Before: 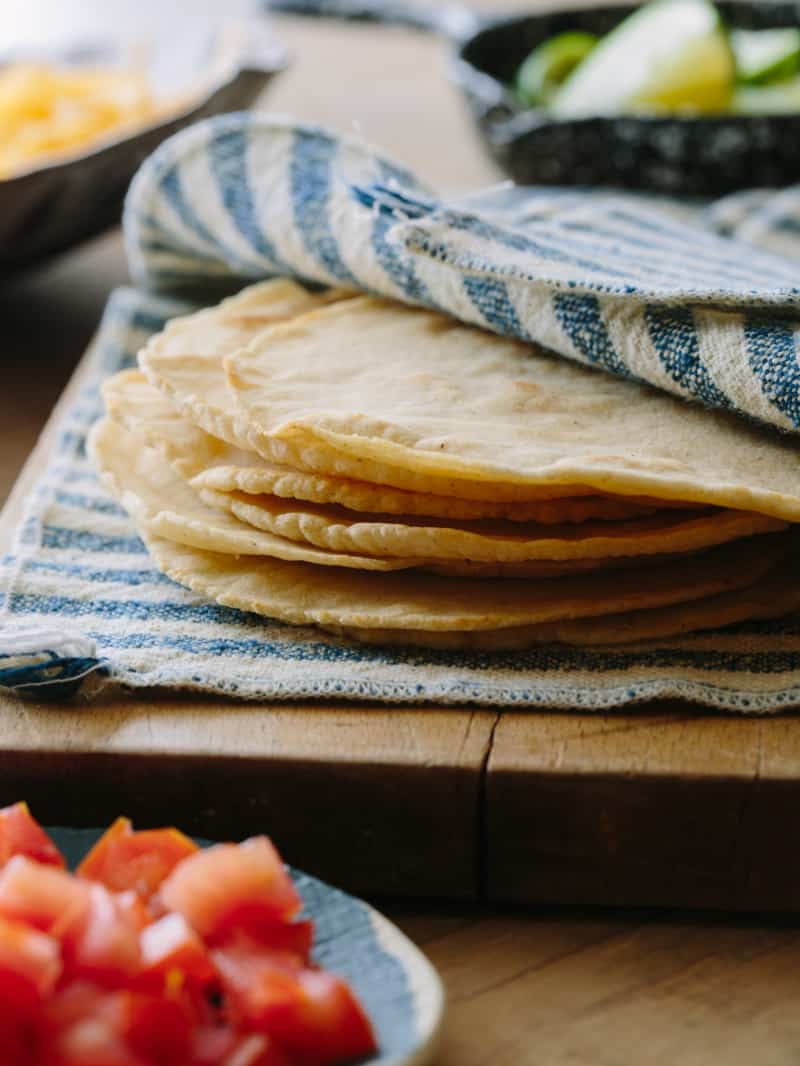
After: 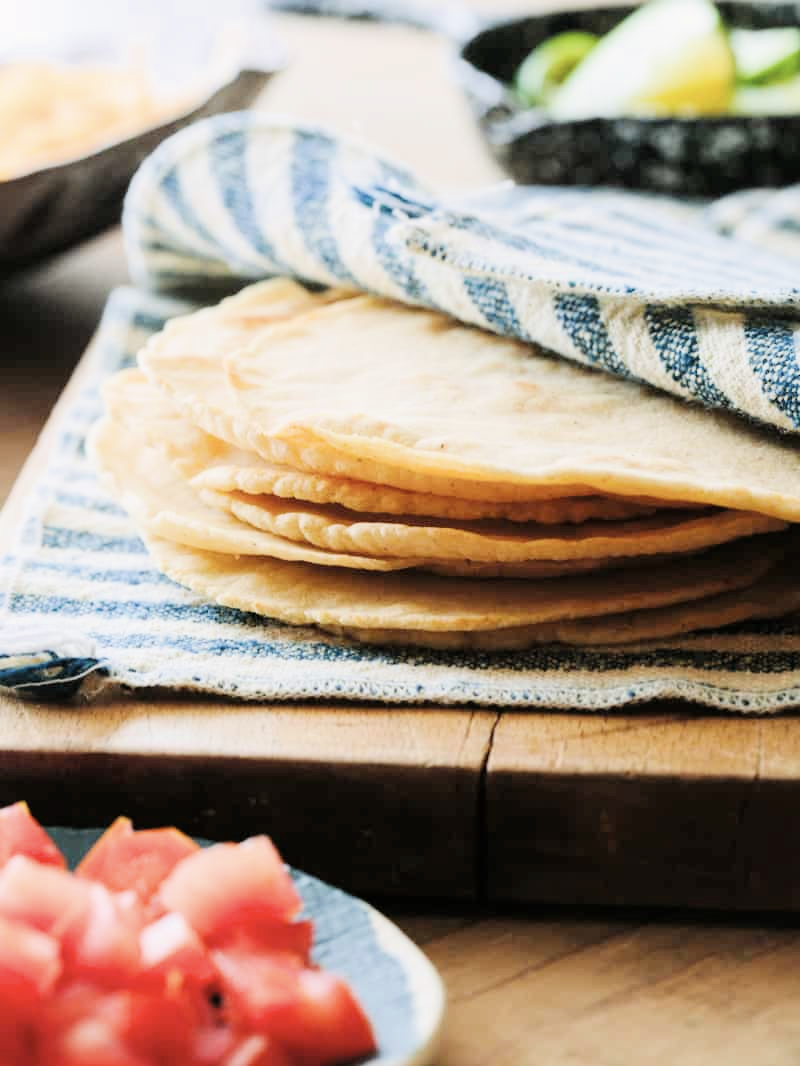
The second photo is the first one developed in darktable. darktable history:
filmic rgb: black relative exposure -7.65 EV, white relative exposure 4.56 EV, hardness 3.61, contrast 1.117
color correction: highlights b* 0.049, saturation 0.828
exposure: black level correction 0, exposure 1.524 EV, compensate highlight preservation false
